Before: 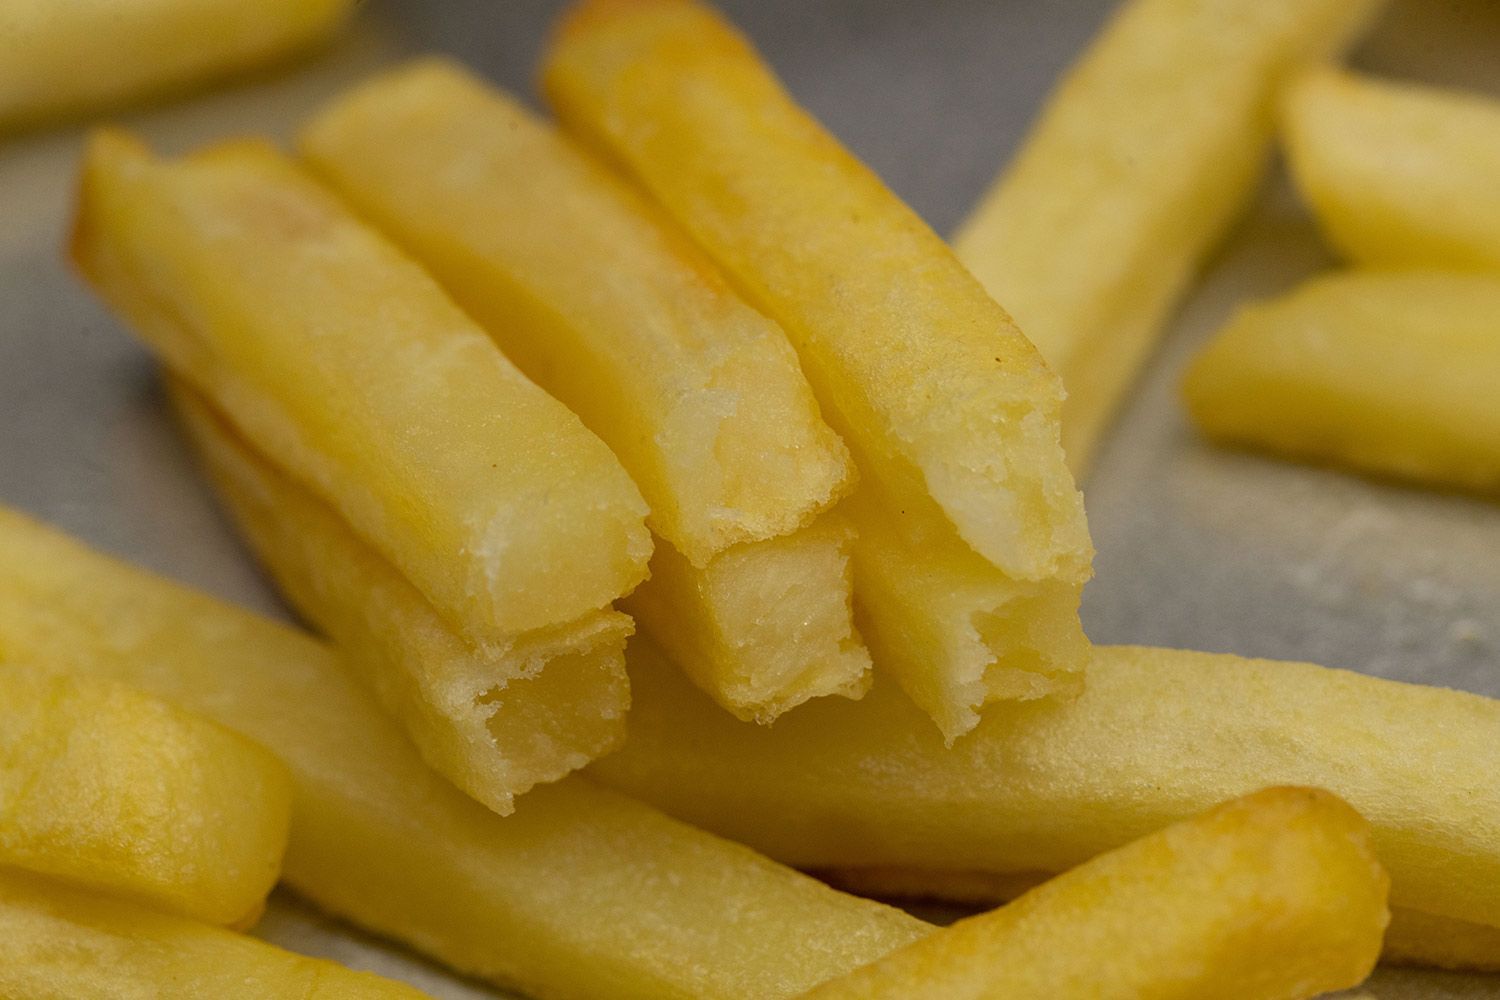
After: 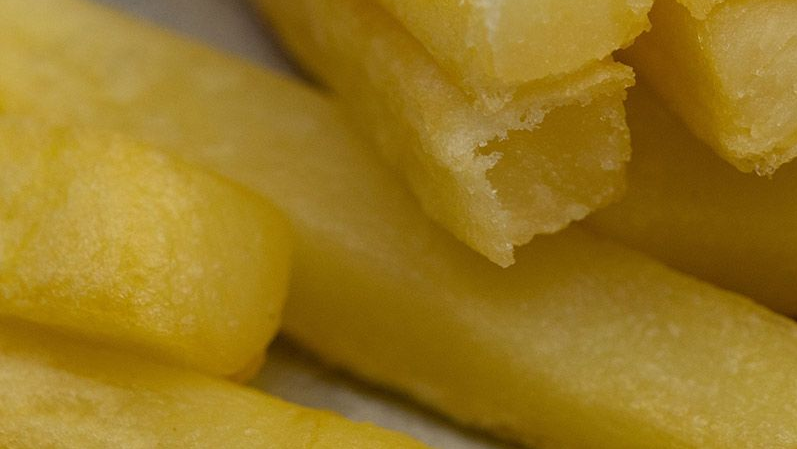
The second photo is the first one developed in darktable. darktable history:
crop and rotate: top 54.913%, right 46.813%, bottom 0.101%
